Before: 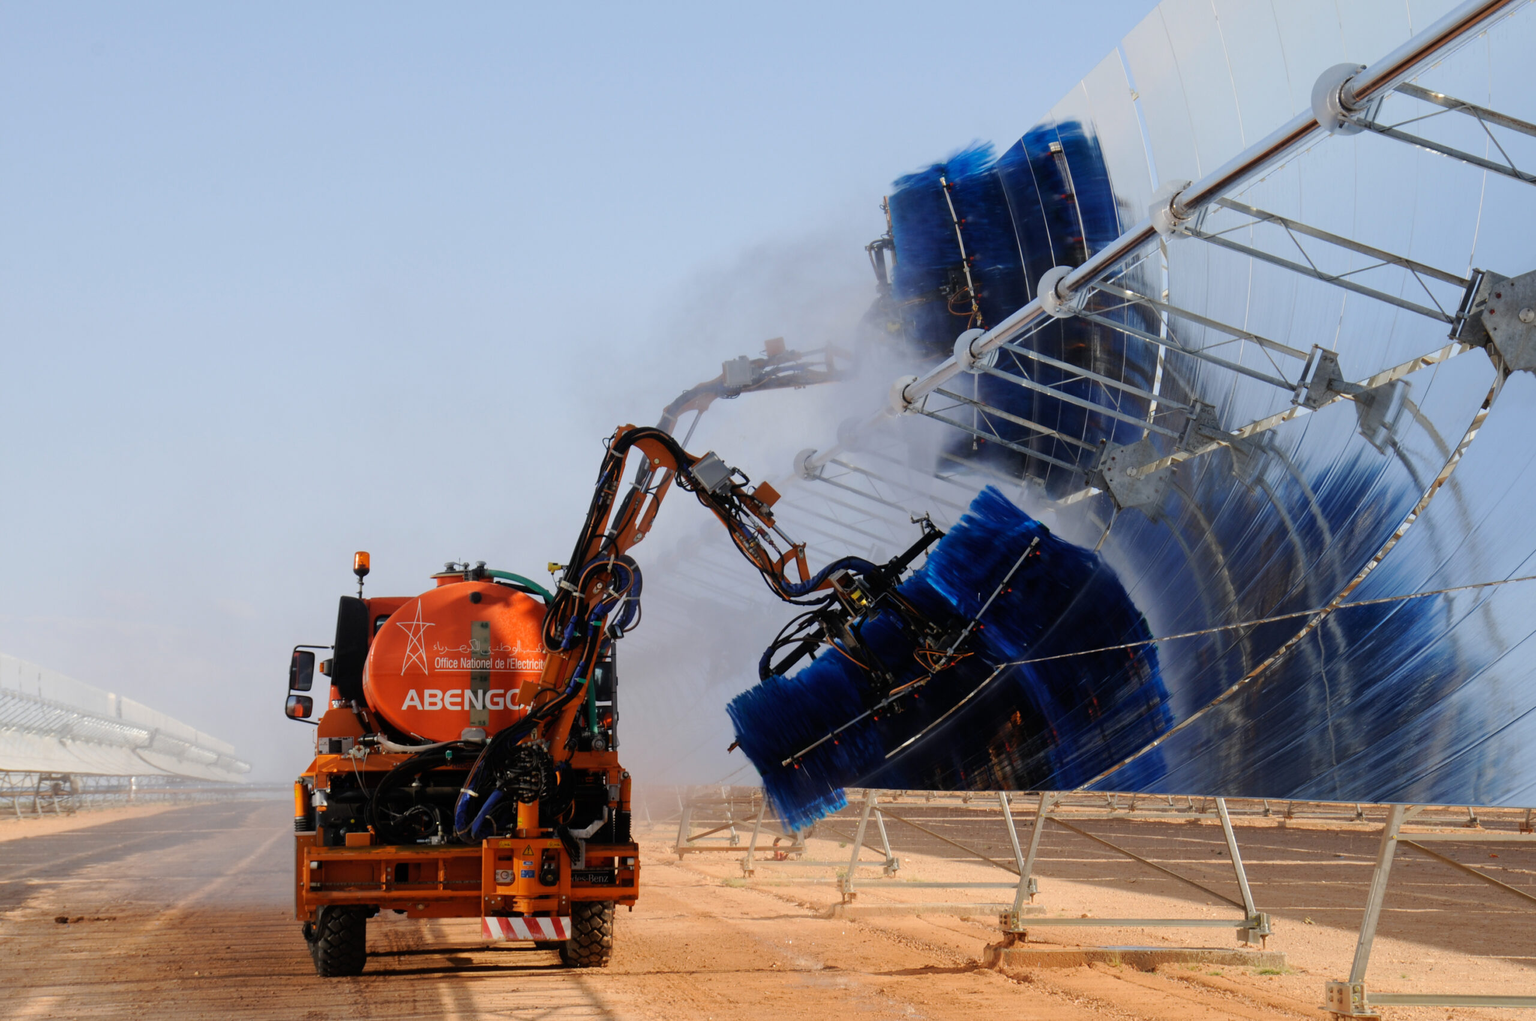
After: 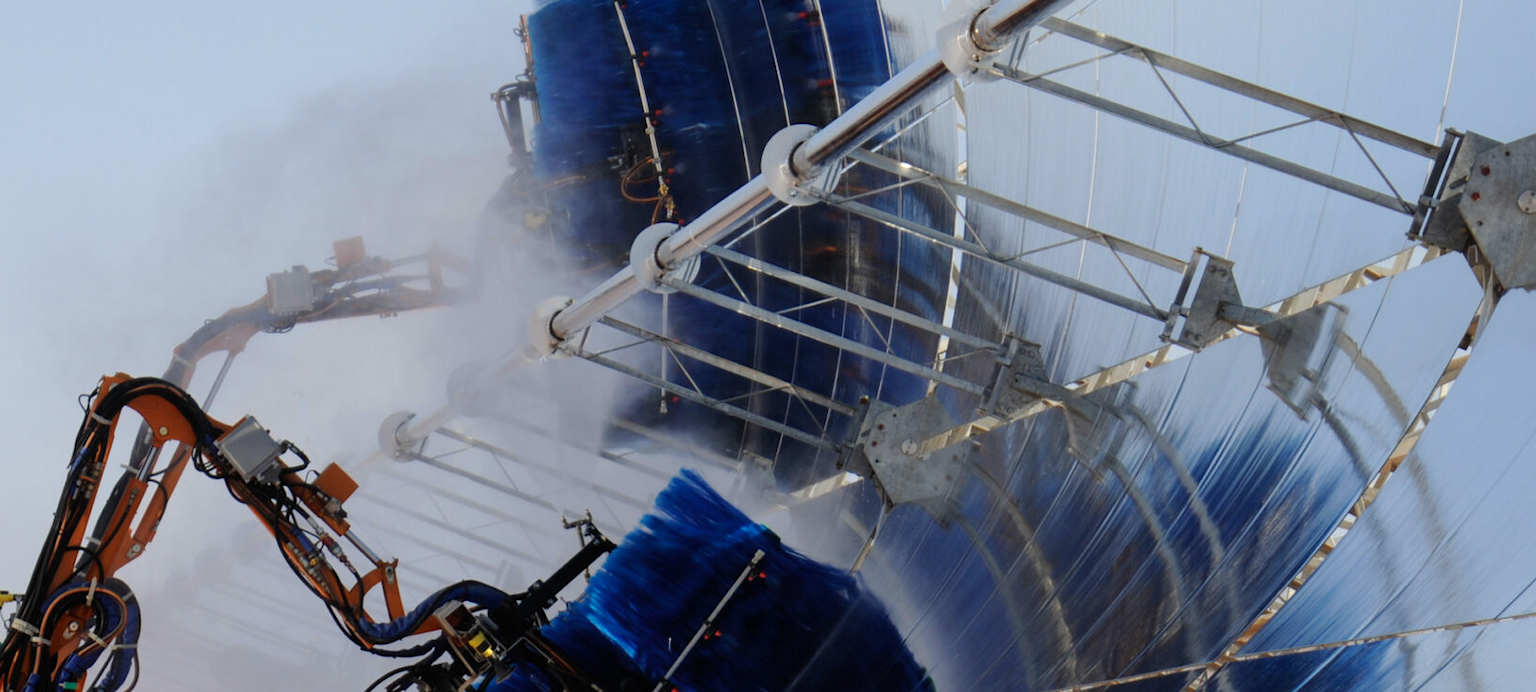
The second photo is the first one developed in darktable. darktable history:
crop: left 36.005%, top 18.293%, right 0.31%, bottom 38.444%
white balance: red 1.009, blue 0.985
